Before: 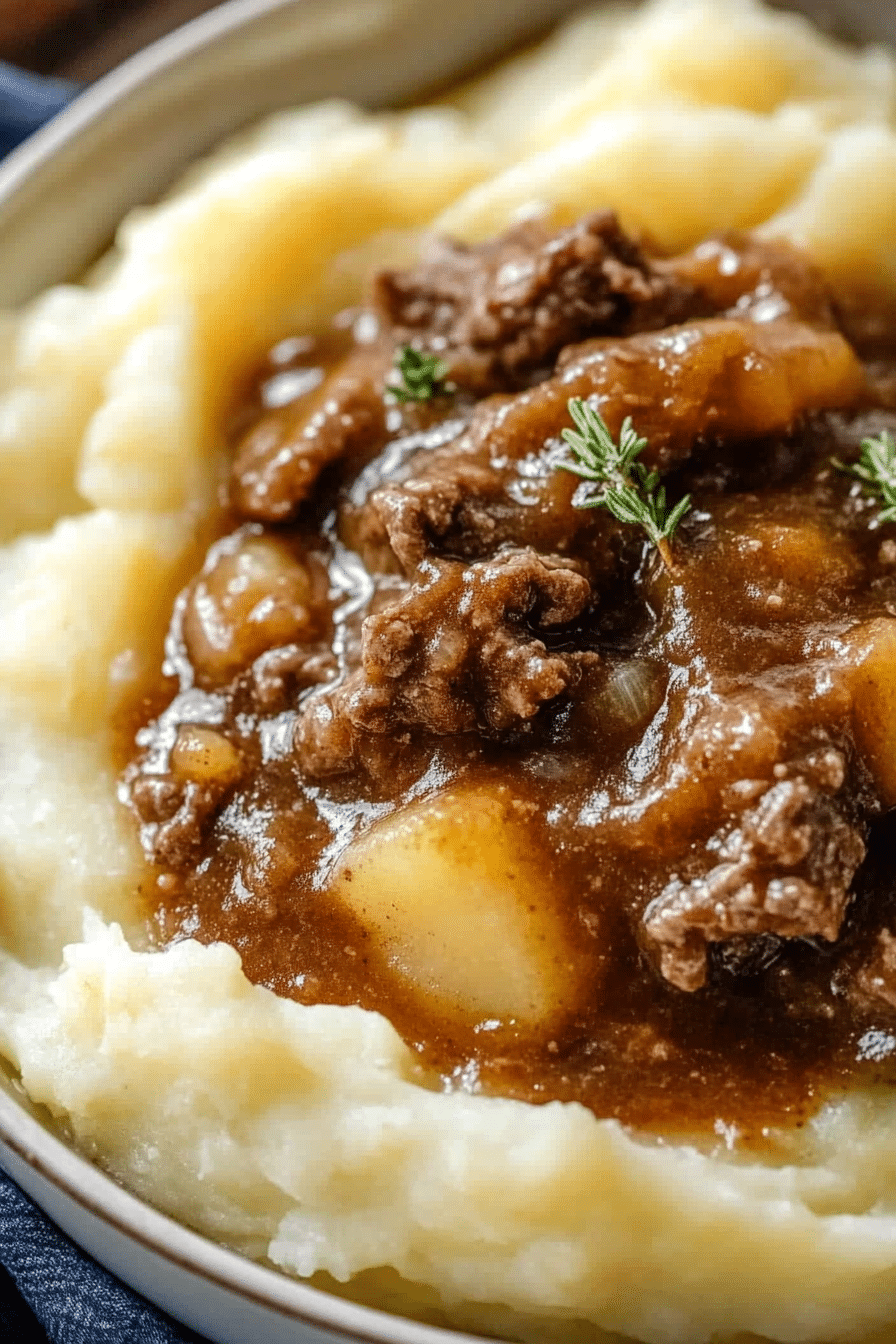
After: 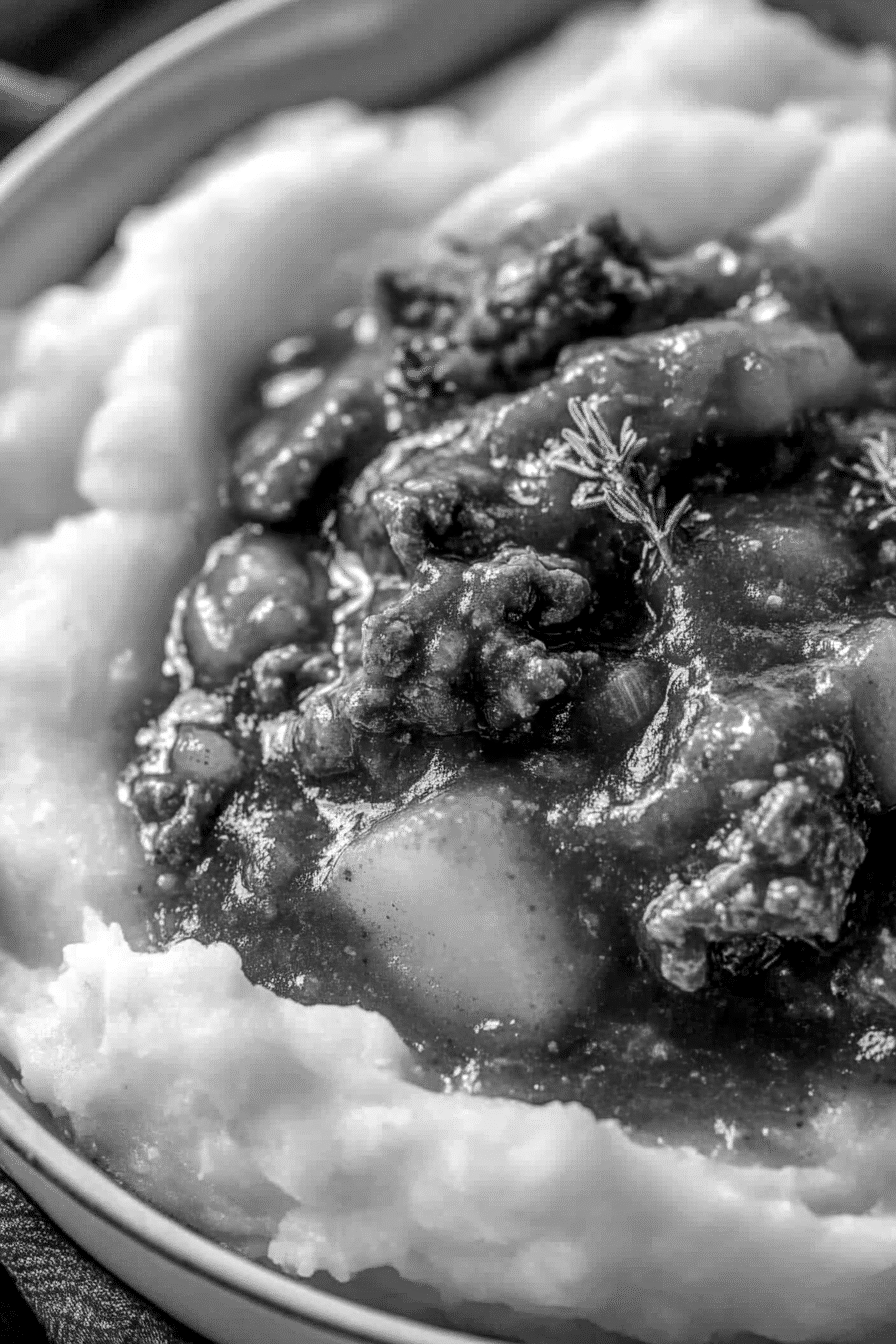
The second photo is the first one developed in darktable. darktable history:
local contrast: detail 130%
color calibration: output gray [0.28, 0.41, 0.31, 0], gray › normalize channels true, illuminant same as pipeline (D50), adaptation XYZ, x 0.346, y 0.359, gamut compression 0
